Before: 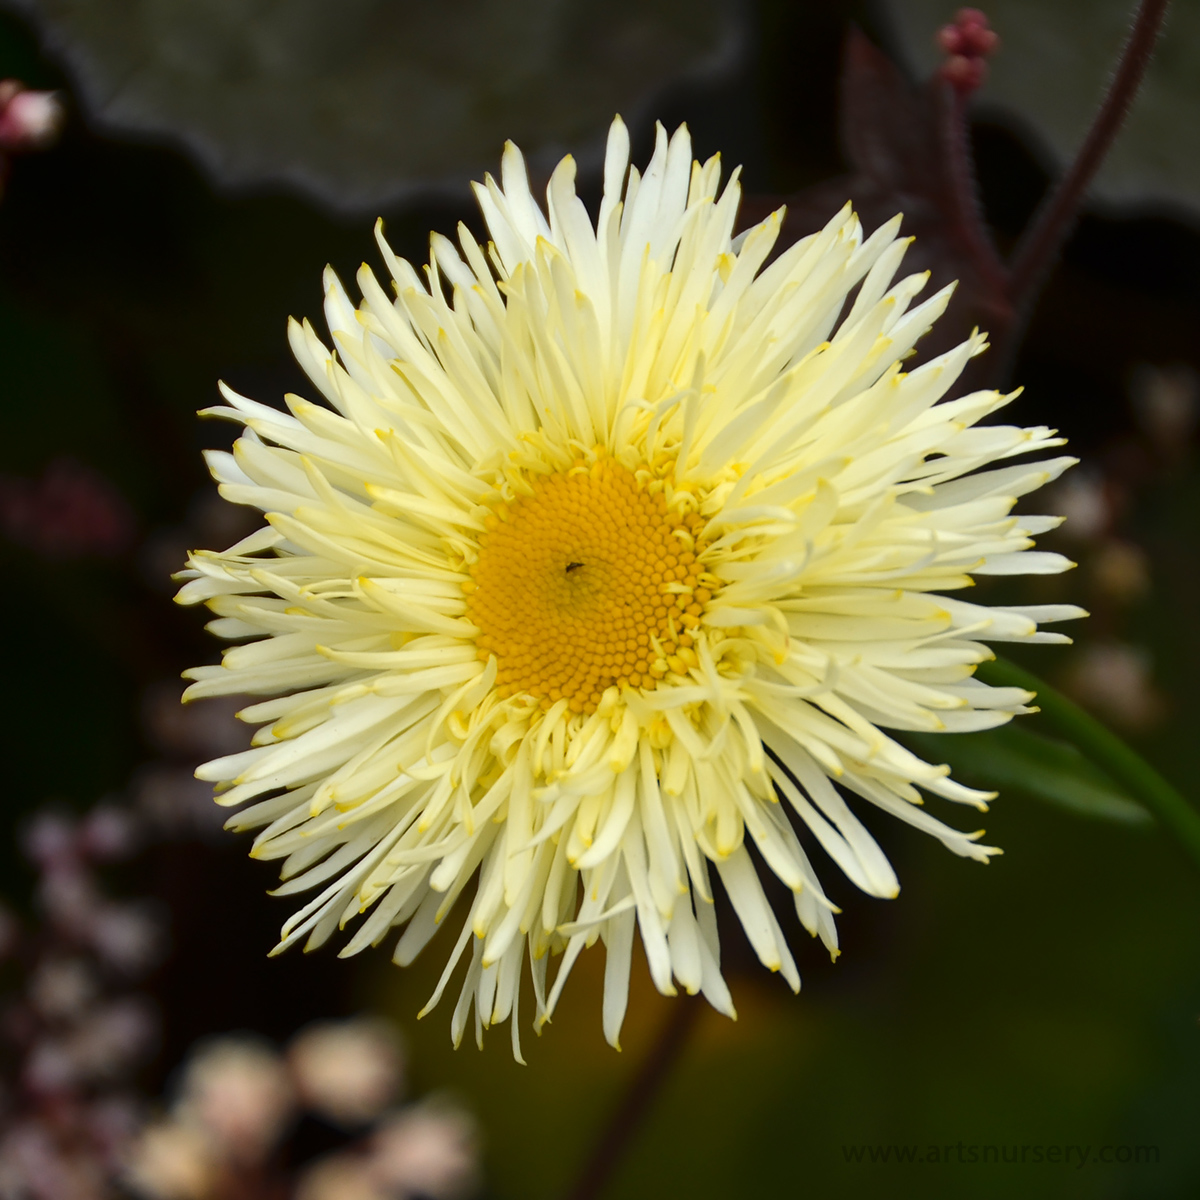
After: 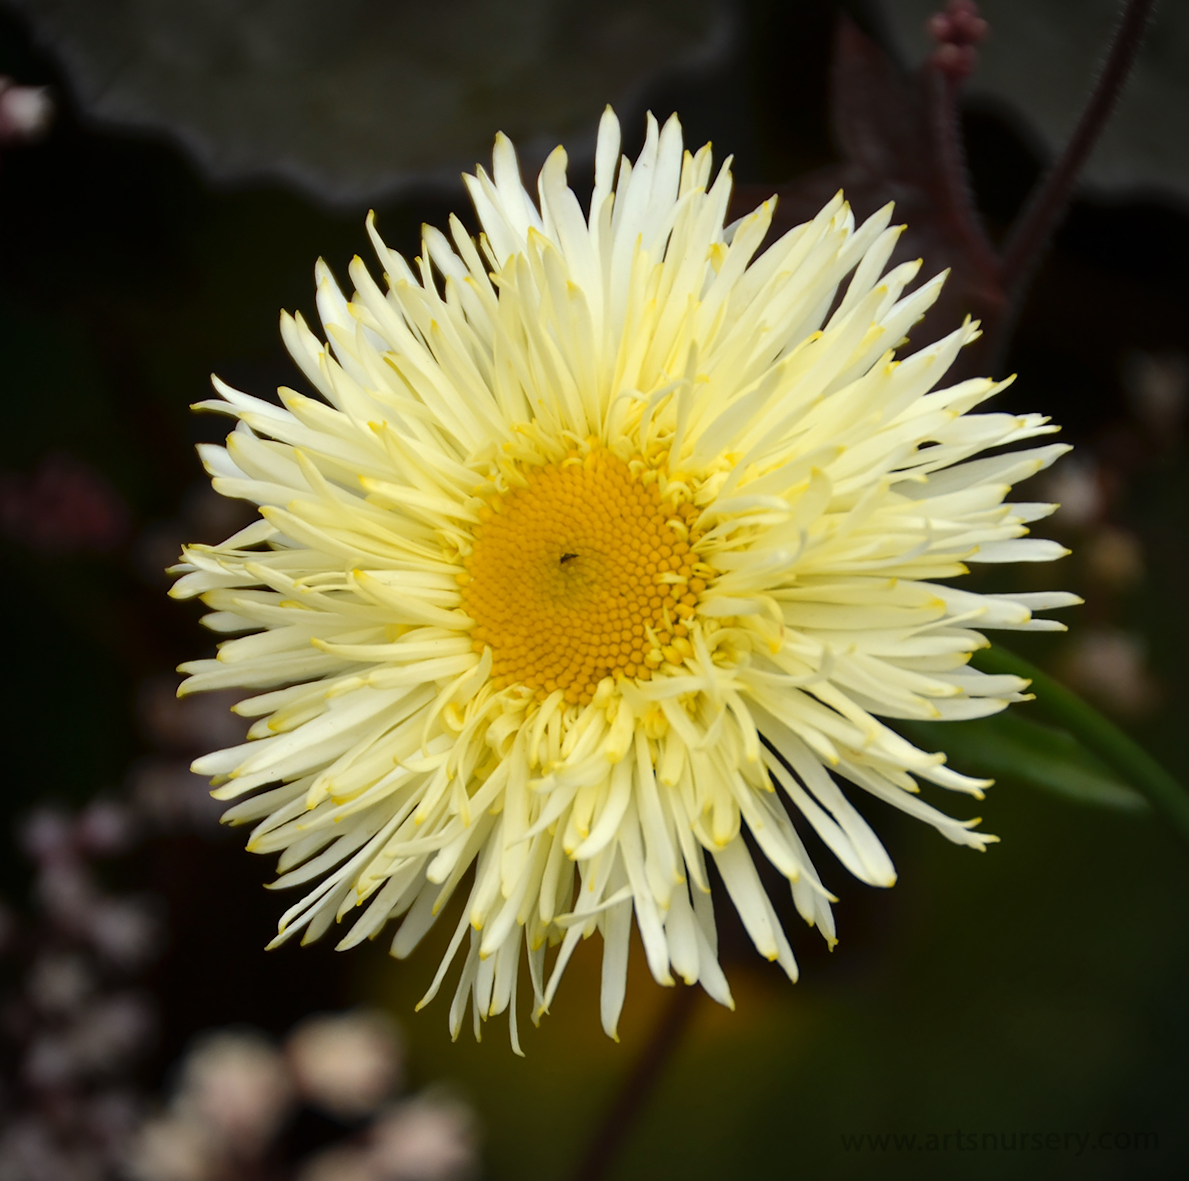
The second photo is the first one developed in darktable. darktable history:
vignetting: unbound false
rotate and perspective: rotation -0.45°, automatic cropping original format, crop left 0.008, crop right 0.992, crop top 0.012, crop bottom 0.988
